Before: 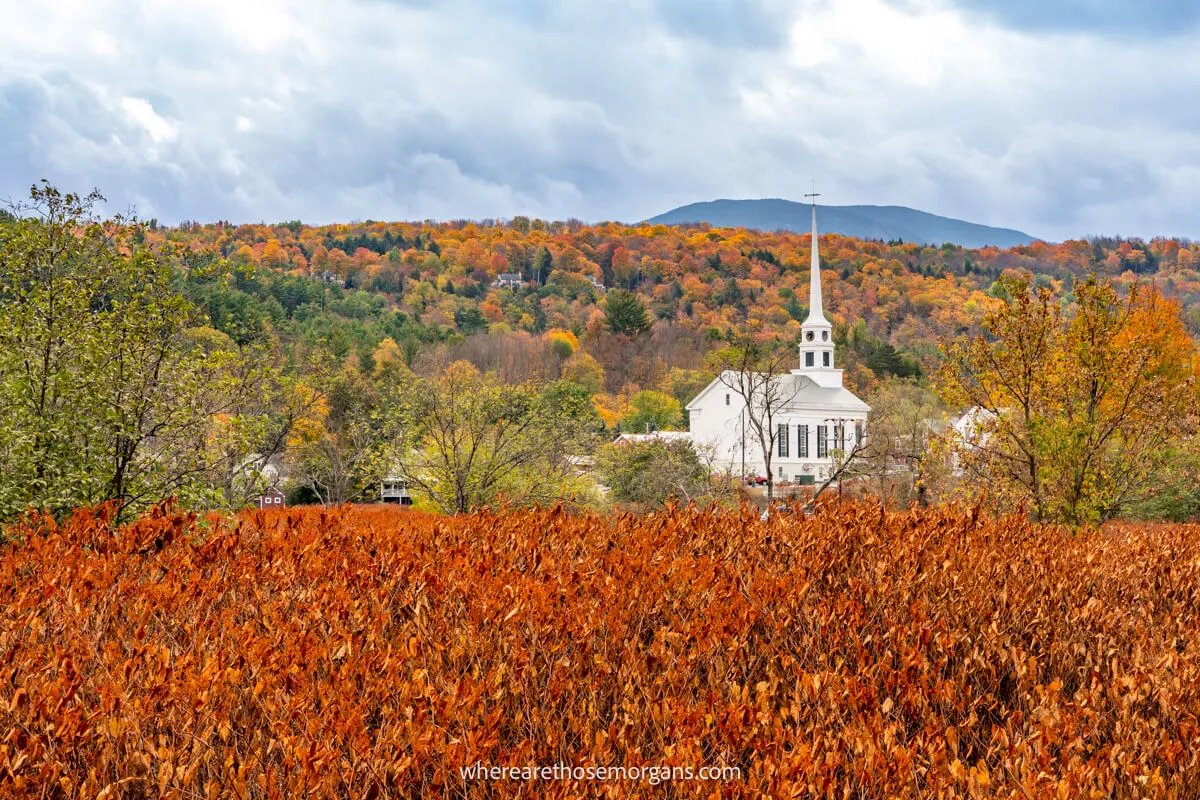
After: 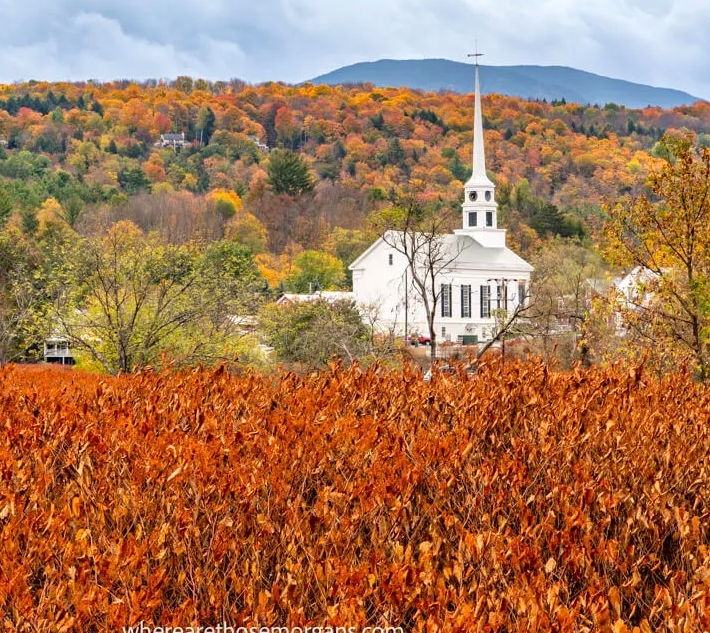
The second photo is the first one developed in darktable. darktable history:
crop and rotate: left 28.129%, top 17.506%, right 12.635%, bottom 3.341%
exposure: exposure 0.152 EV, compensate highlight preservation false
